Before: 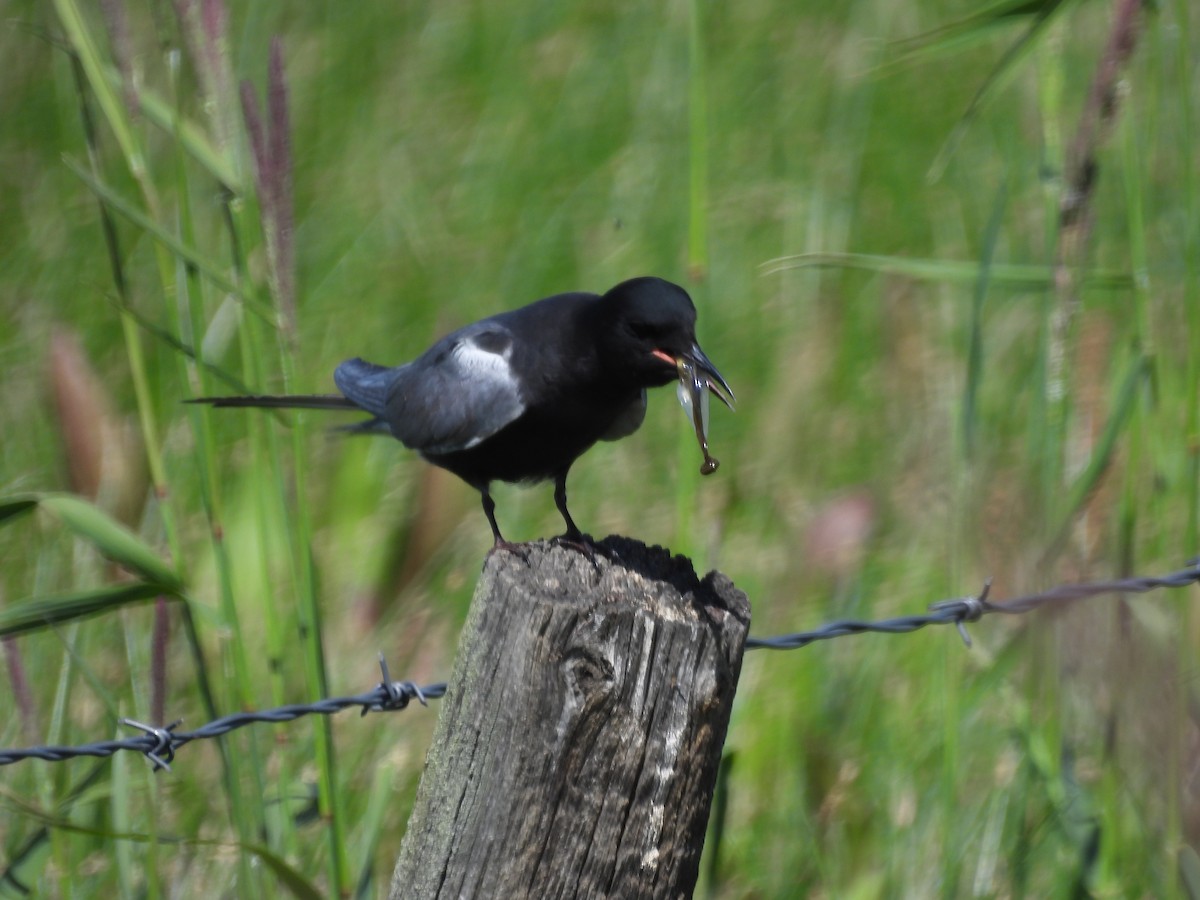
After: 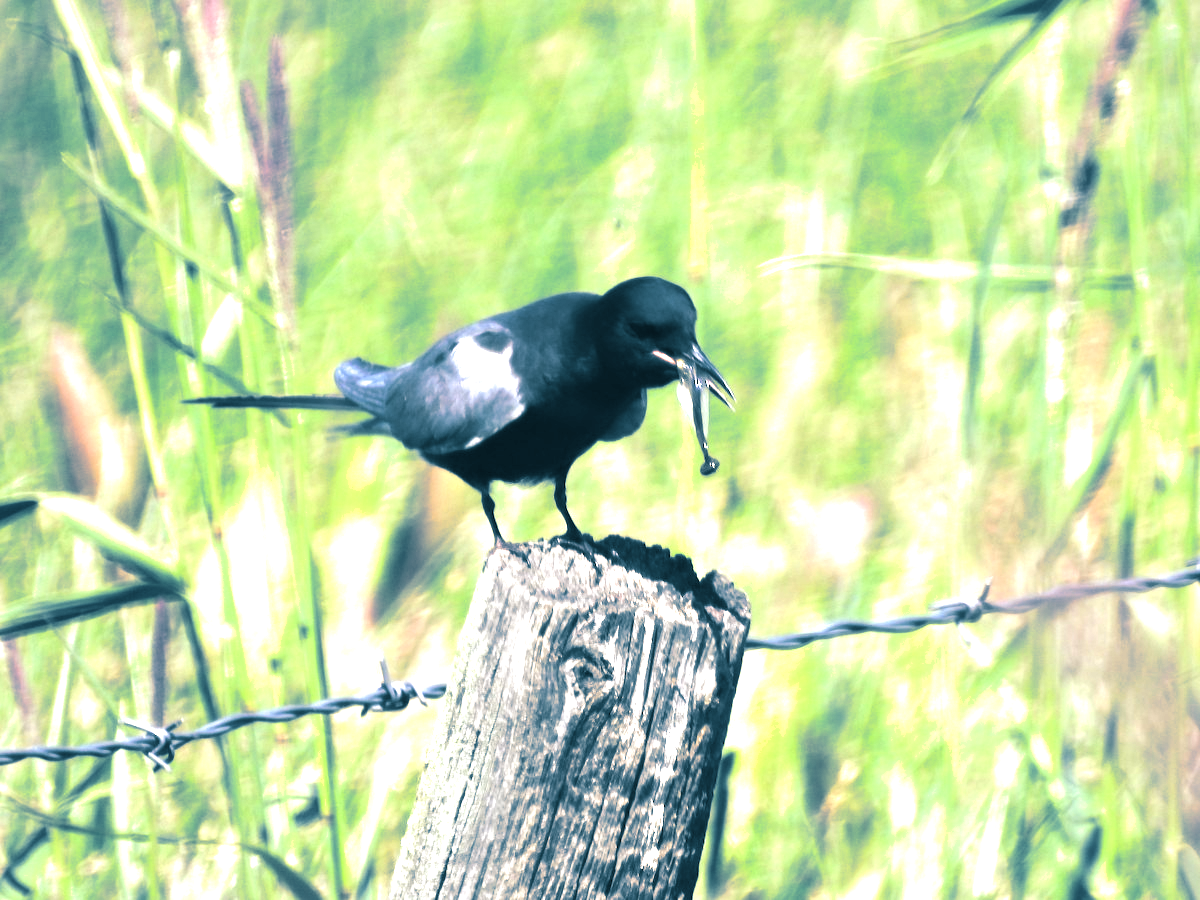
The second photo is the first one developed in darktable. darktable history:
color balance rgb: shadows lift › chroma 1%, shadows lift › hue 28.8°, power › hue 60°, highlights gain › chroma 1%, highlights gain › hue 60°, global offset › luminance 0.25%, perceptual saturation grading › highlights -20%, perceptual saturation grading › shadows 20%, perceptual brilliance grading › highlights 5%, perceptual brilliance grading › shadows -10%, global vibrance 19.67%
exposure: exposure 2.003 EV, compensate highlight preservation false
split-toning: shadows › hue 212.4°, balance -70
